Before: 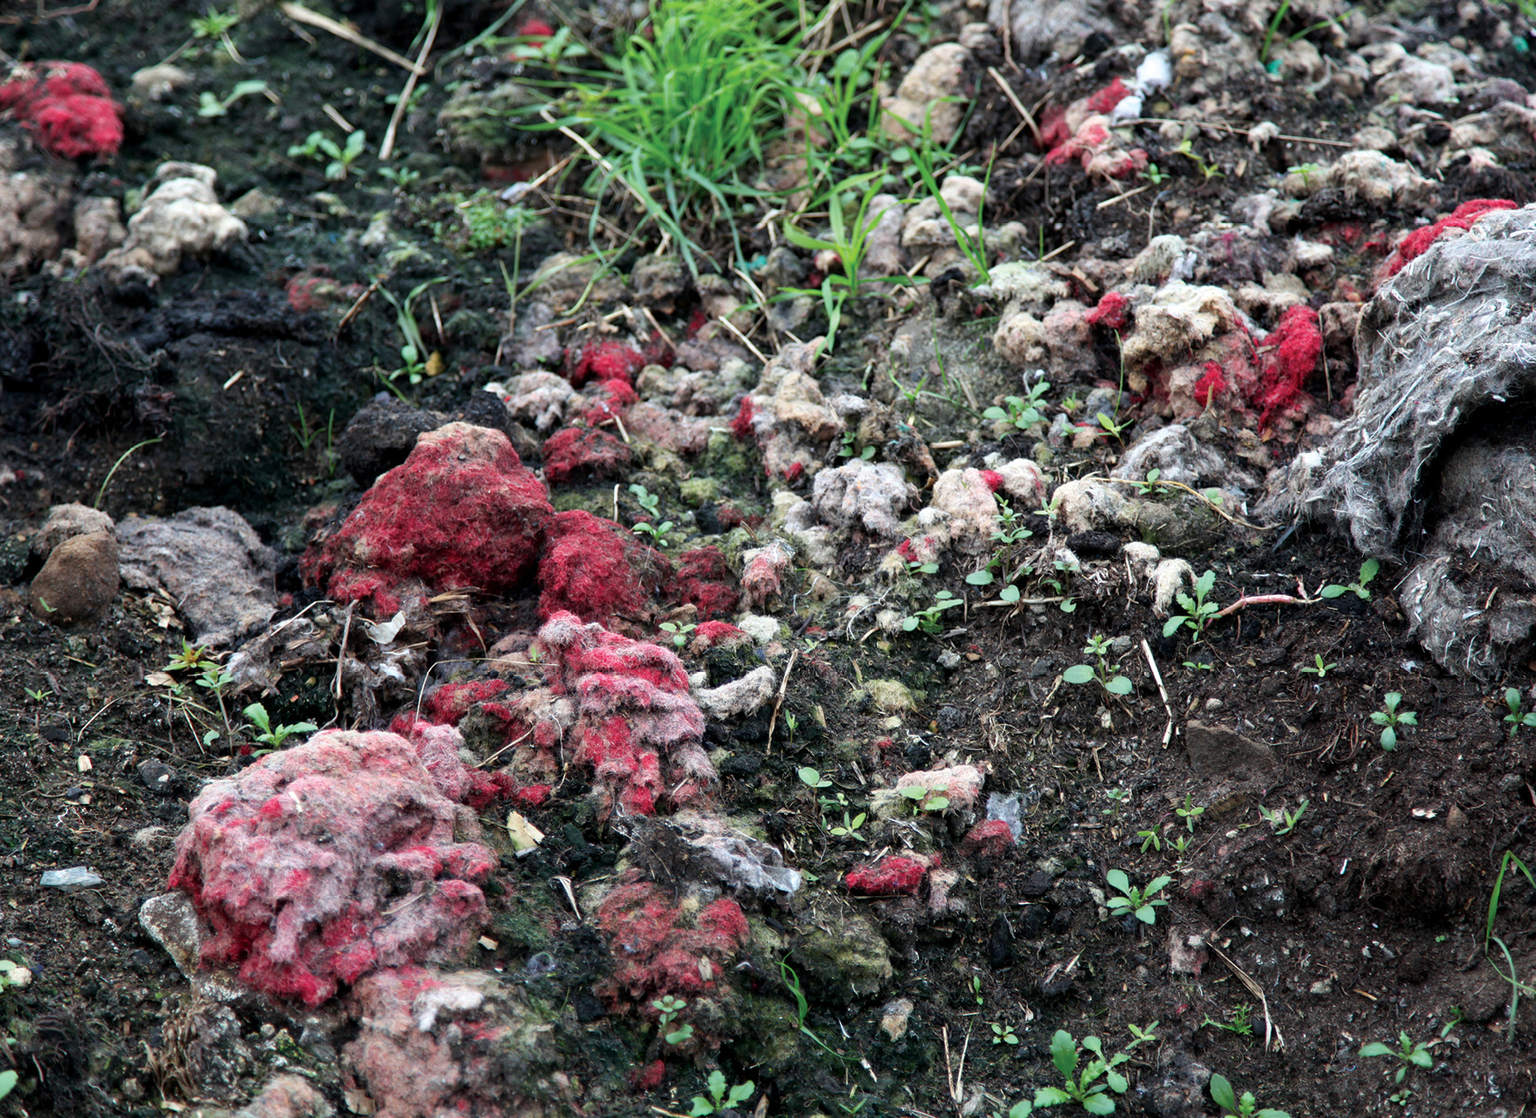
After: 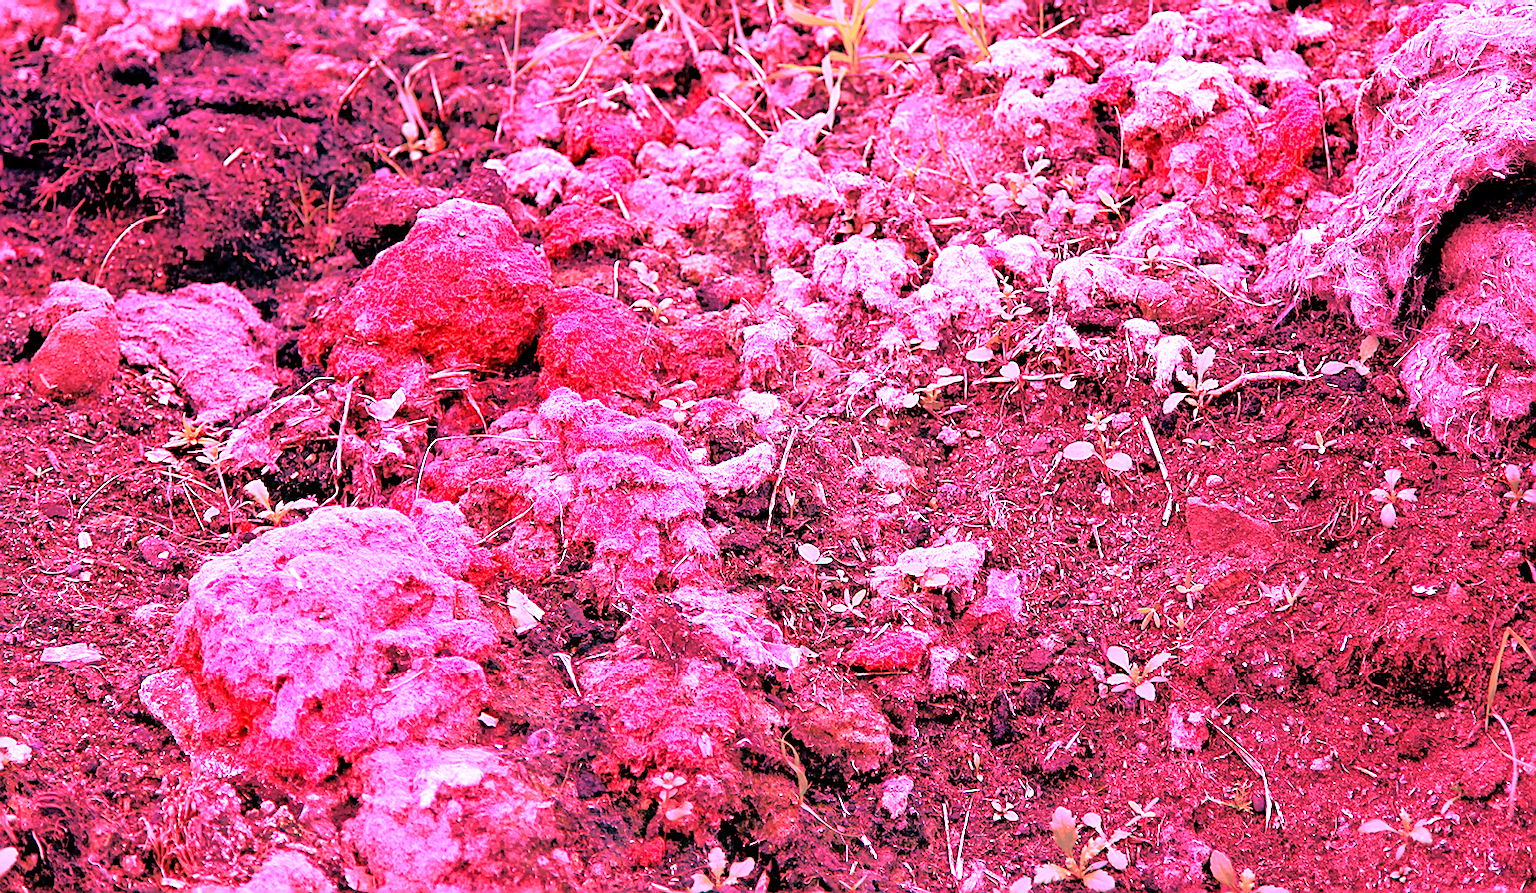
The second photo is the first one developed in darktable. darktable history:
crop and rotate: top 19.998%
white balance: red 4.26, blue 1.802
tone equalizer: -7 EV 0.15 EV, -6 EV 0.6 EV, -5 EV 1.15 EV, -4 EV 1.33 EV, -3 EV 1.15 EV, -2 EV 0.6 EV, -1 EV 0.15 EV, mask exposure compensation -0.5 EV
sharpen: on, module defaults
